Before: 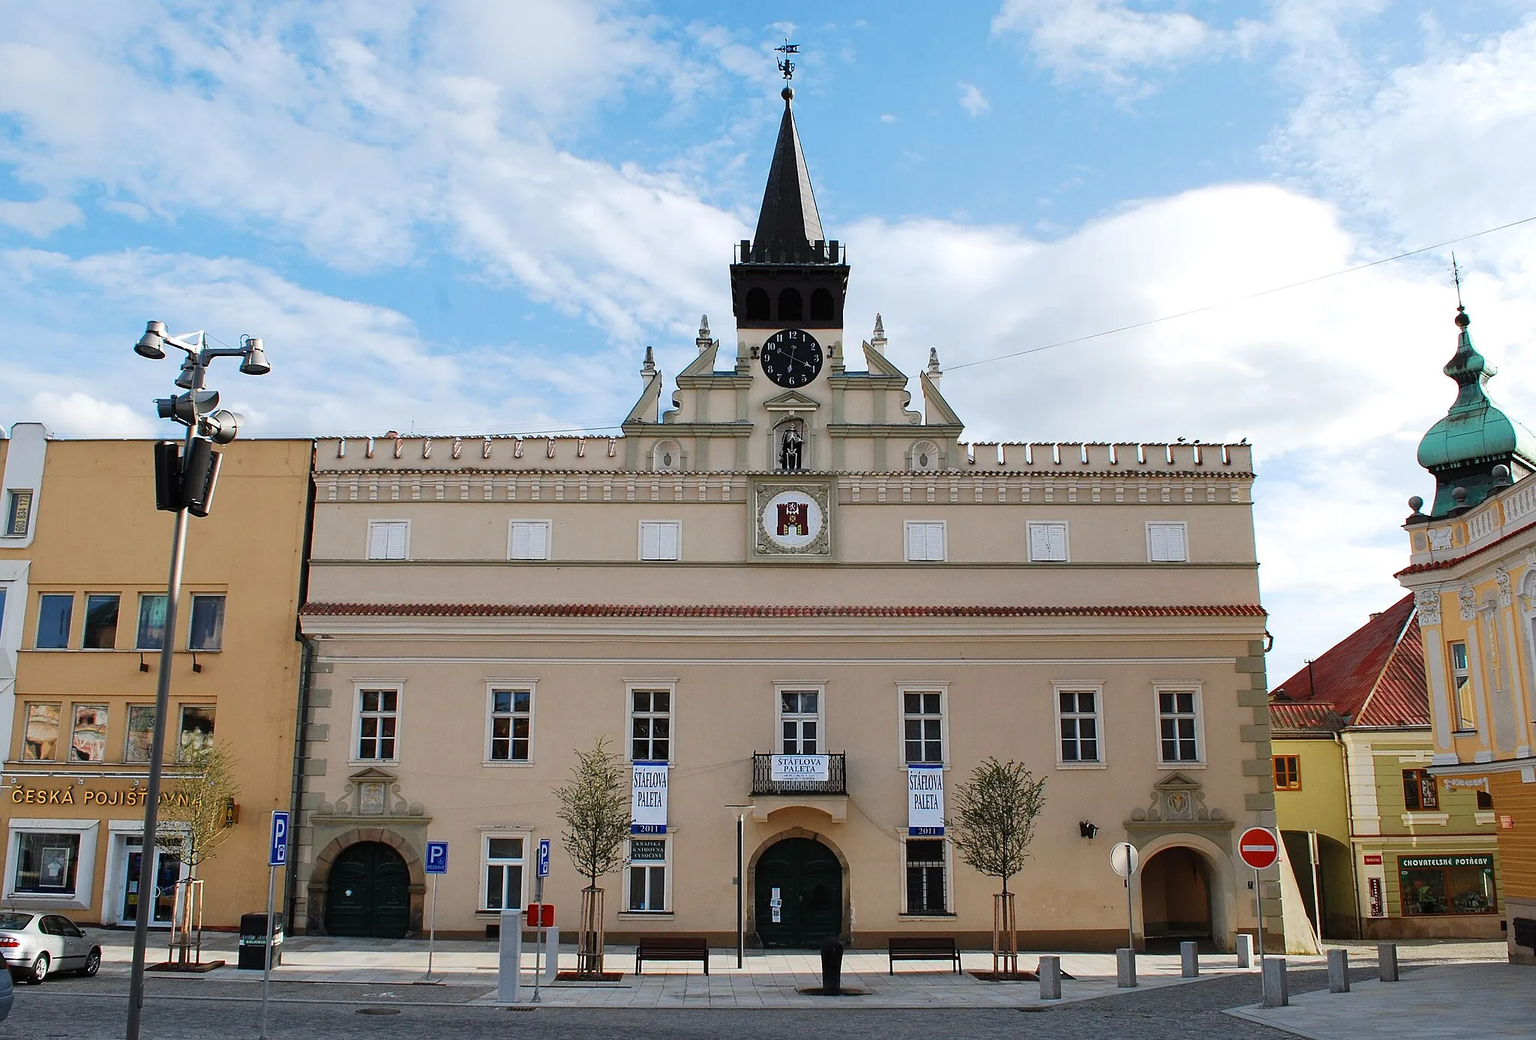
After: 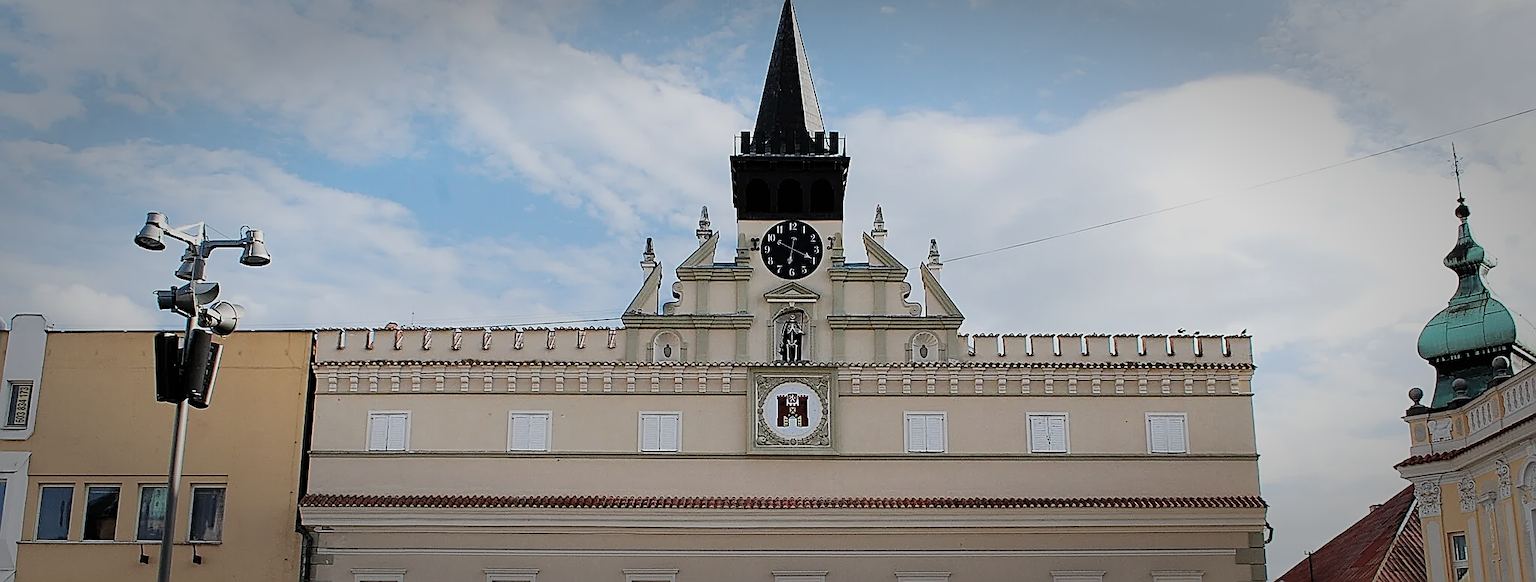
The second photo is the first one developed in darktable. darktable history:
crop and rotate: top 10.484%, bottom 33.512%
filmic rgb: black relative exposure -7.65 EV, white relative exposure 4.56 EV, hardness 3.61
vignetting: fall-off start 66.22%, fall-off radius 39.66%, brightness -0.418, saturation -0.297, automatic ratio true, width/height ratio 0.667
sharpen: amount 0.997
